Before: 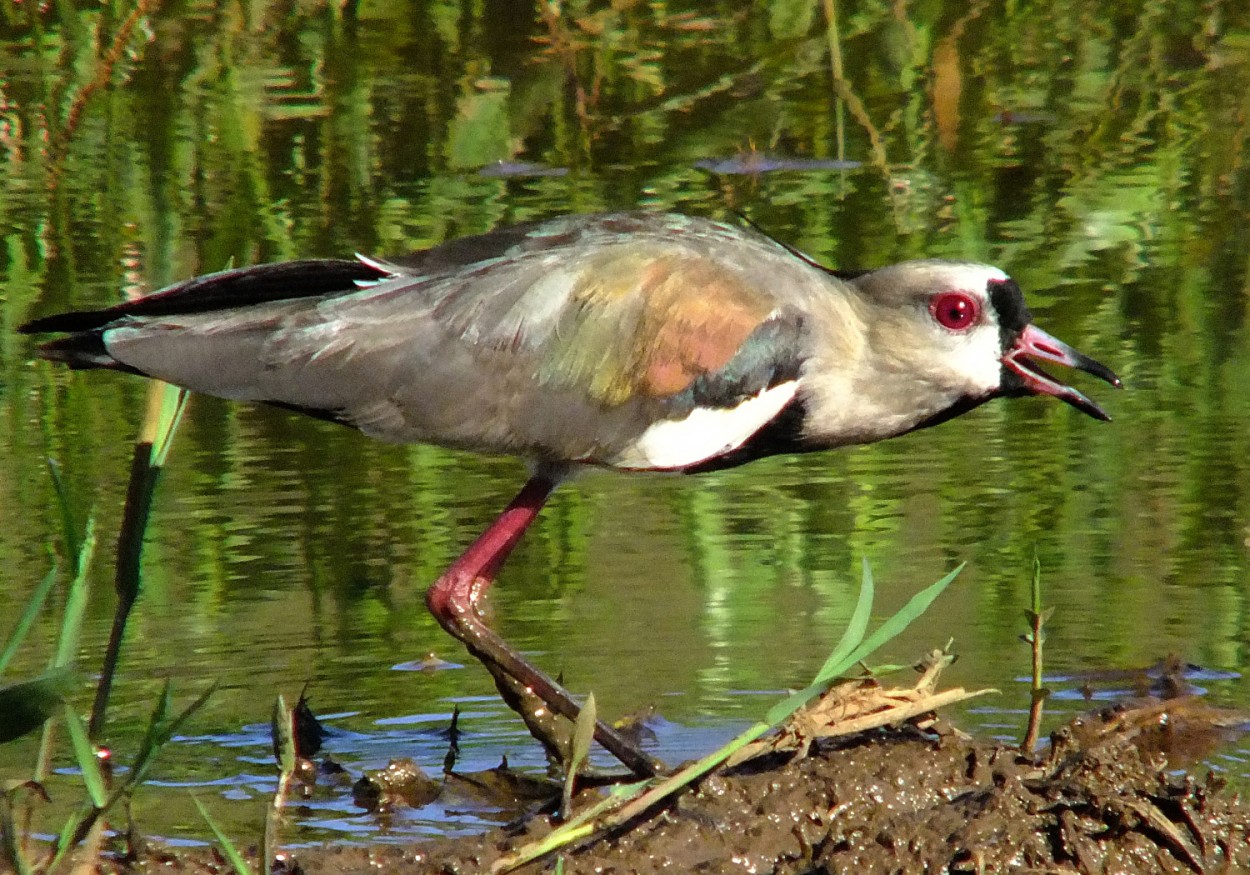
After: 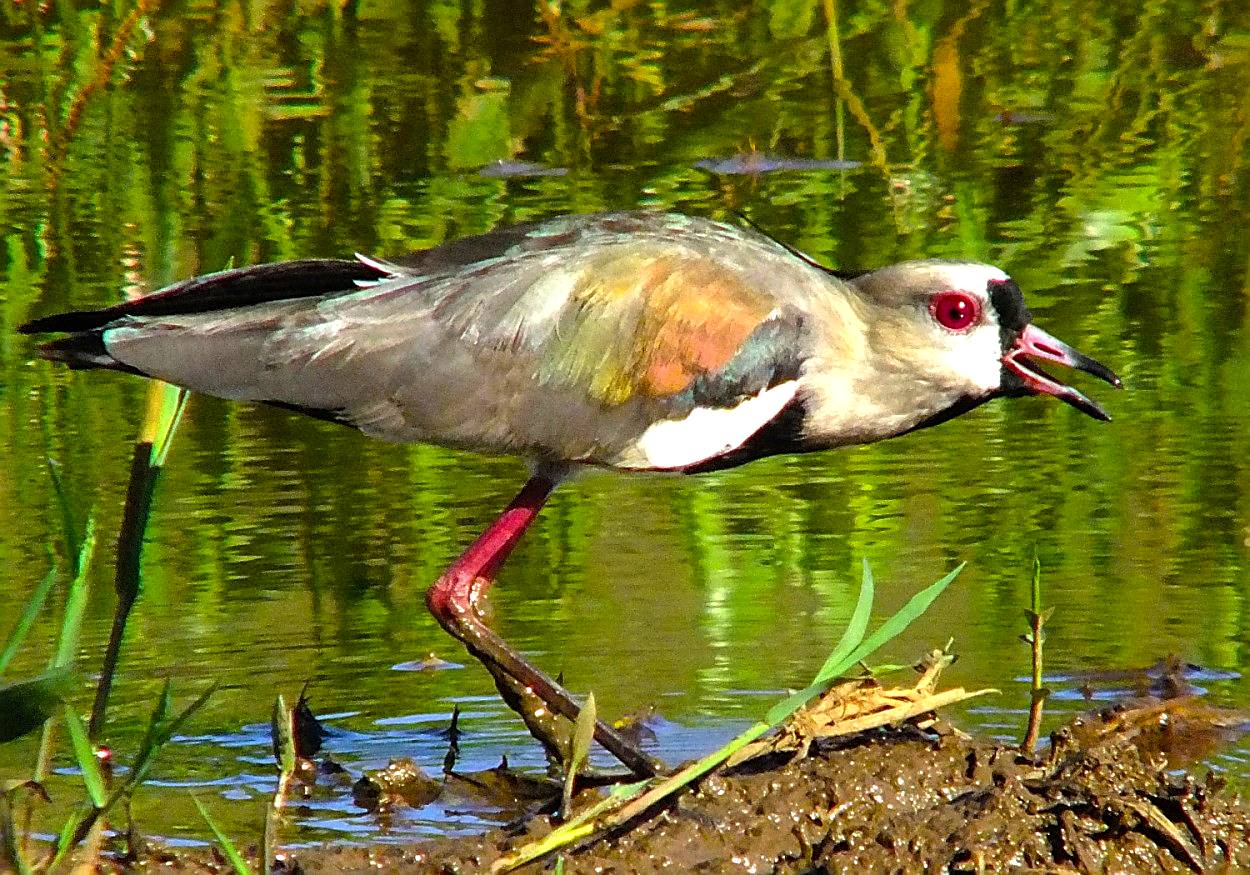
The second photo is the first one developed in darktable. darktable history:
sharpen: on, module defaults
color balance rgb: perceptual saturation grading › global saturation 30.116%, perceptual brilliance grading › global brilliance 11.582%
